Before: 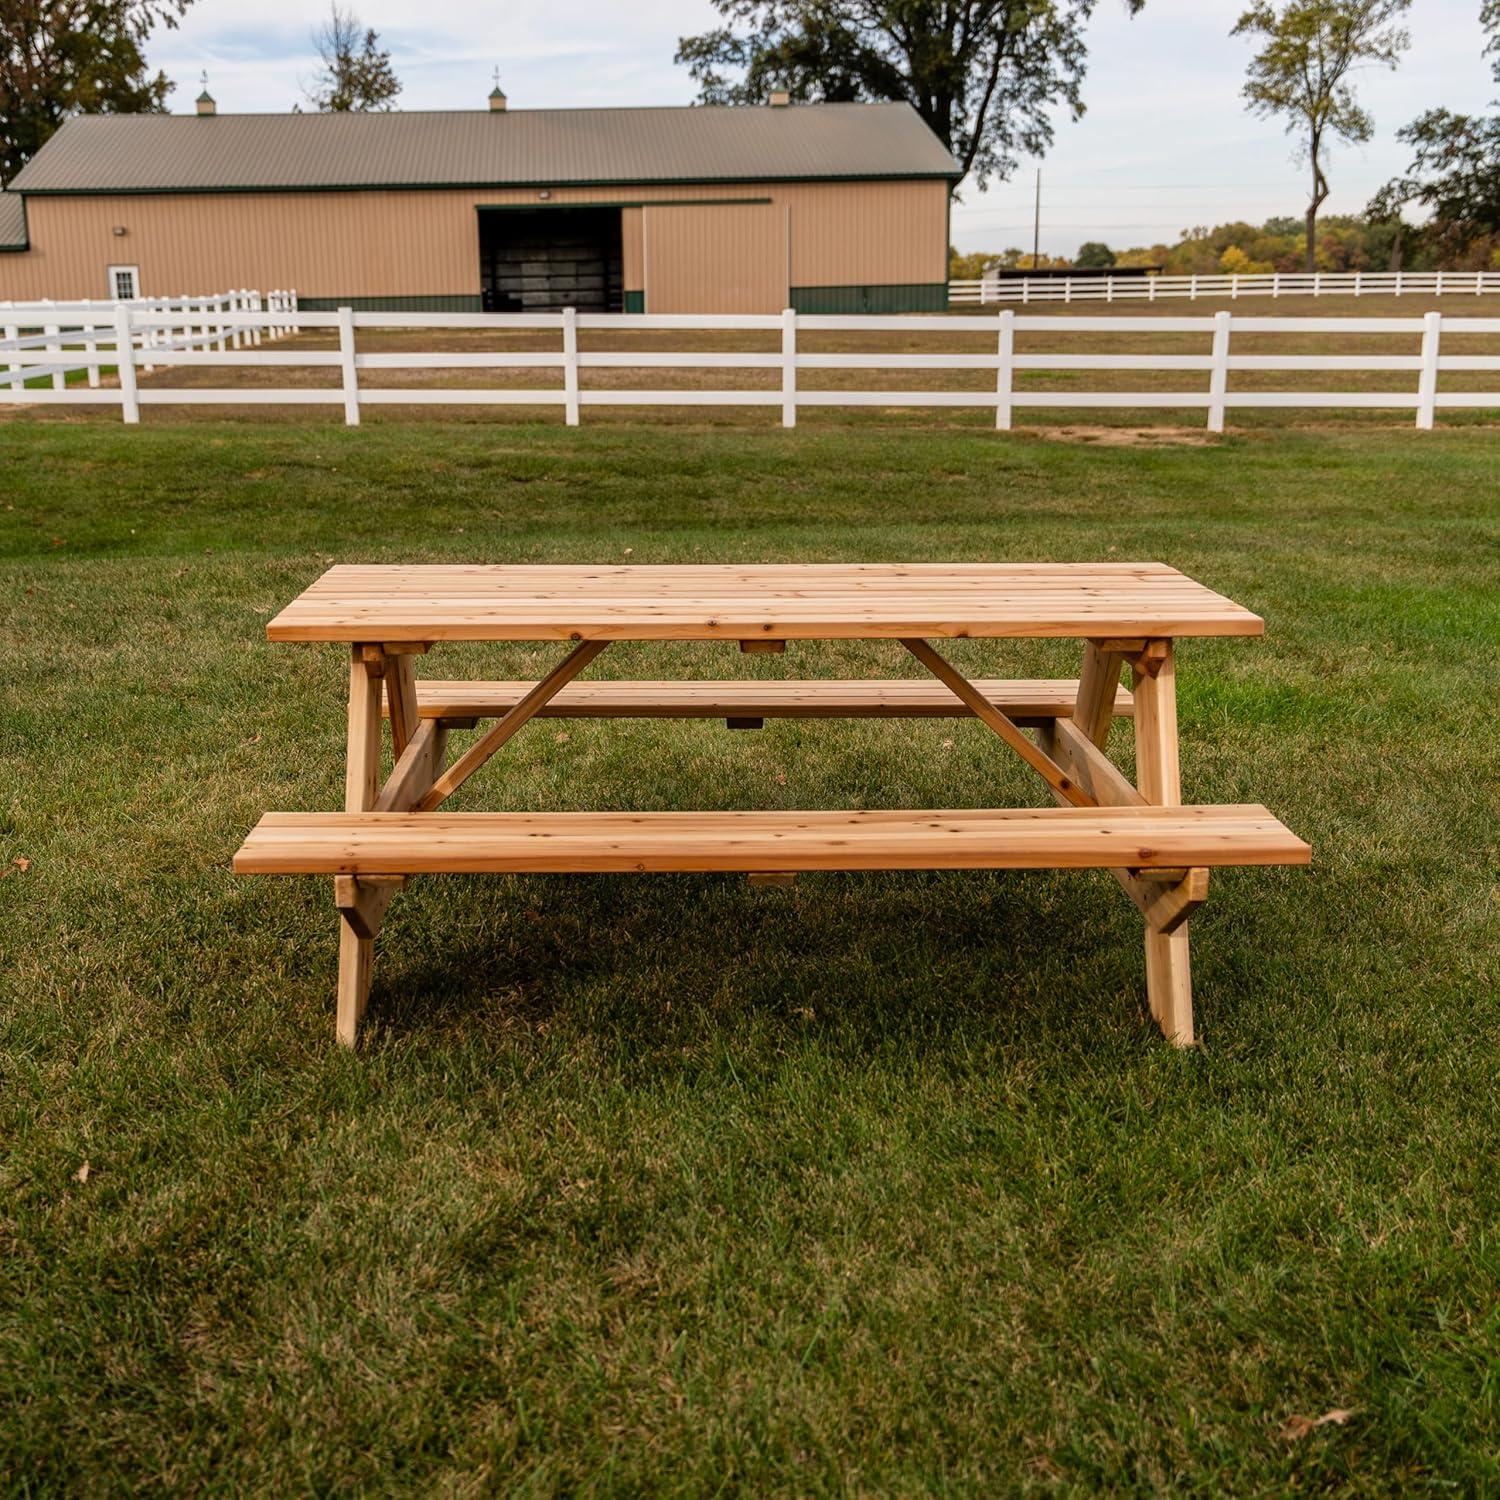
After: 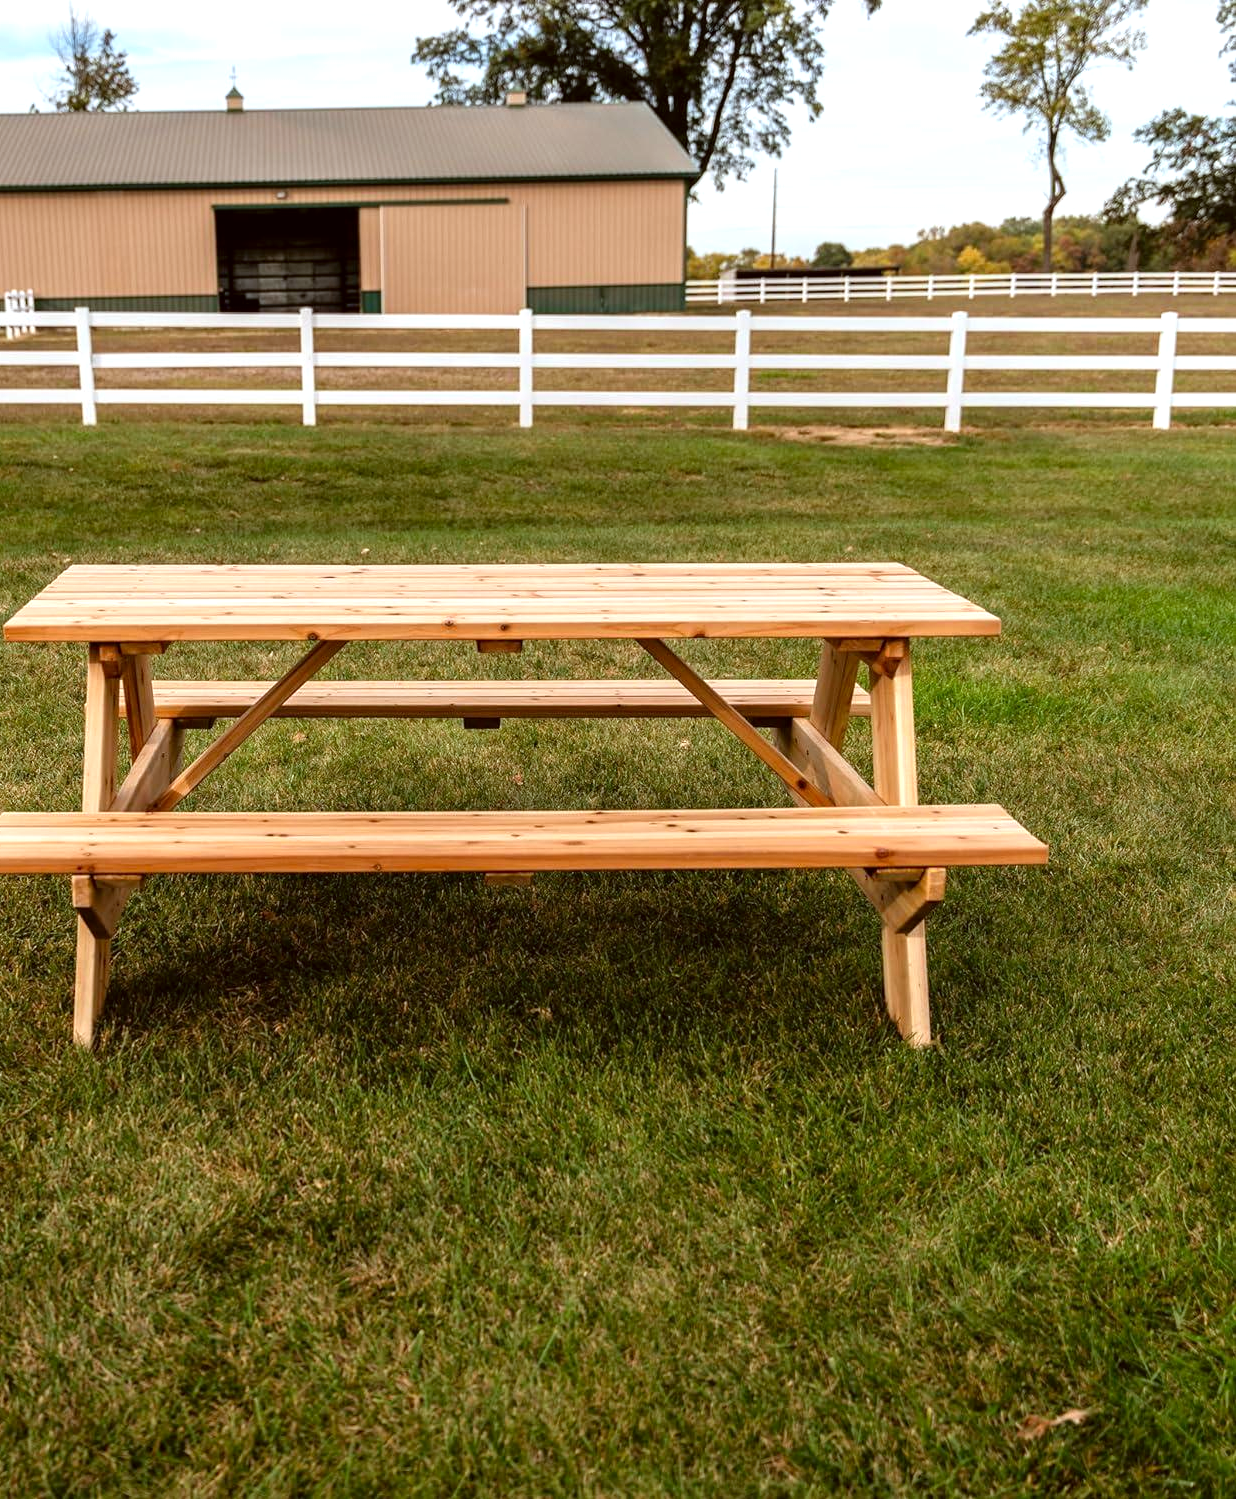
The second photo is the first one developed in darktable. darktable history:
levels: levels [0, 0.43, 0.859]
crop: left 17.582%, bottom 0.031%
color correction: highlights a* -3.28, highlights b* -6.24, shadows a* 3.1, shadows b* 5.19
